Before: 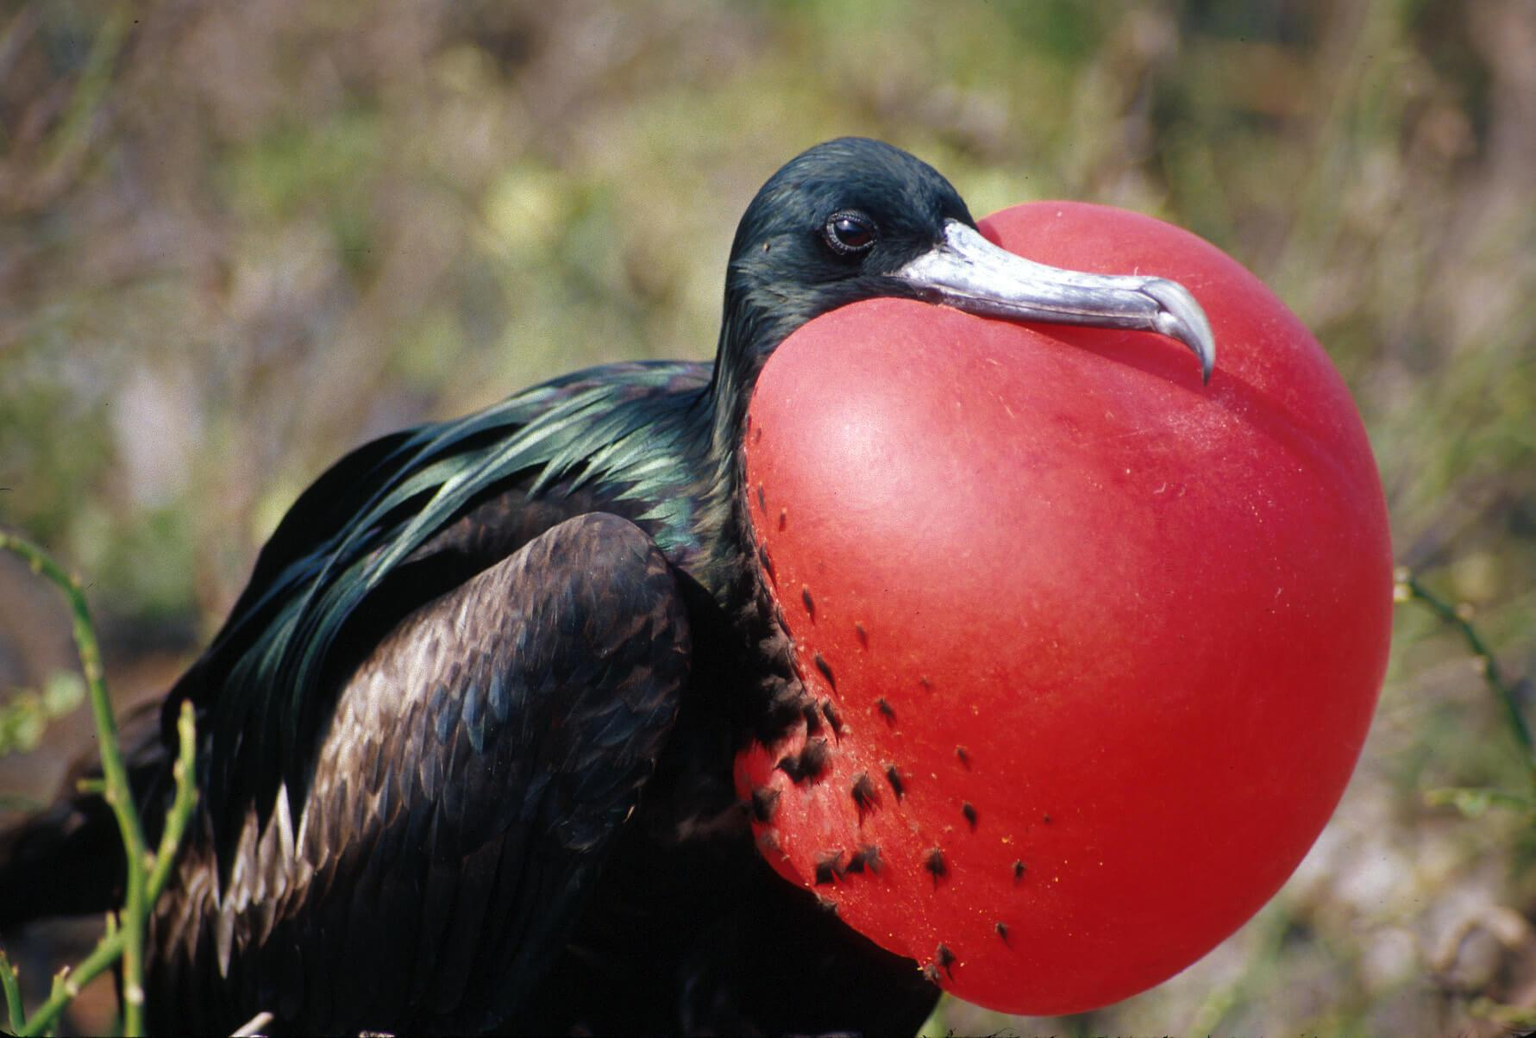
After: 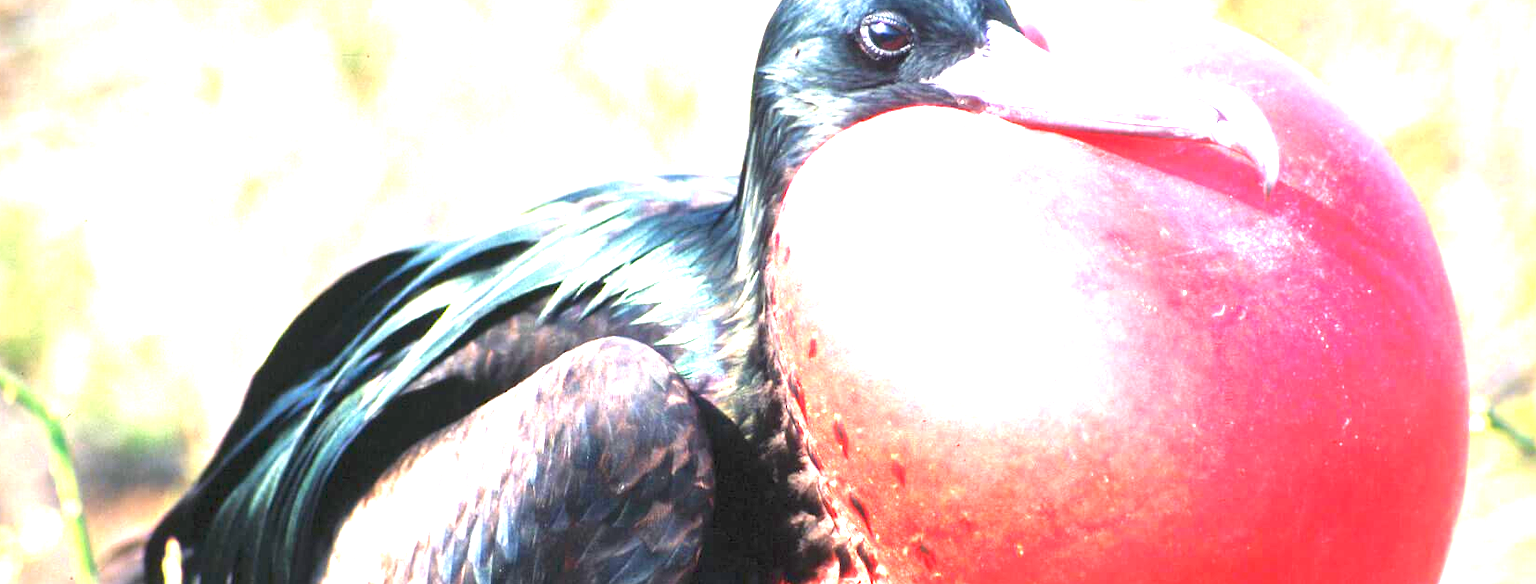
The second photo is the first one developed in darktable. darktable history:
crop: left 1.744%, top 19.225%, right 5.069%, bottom 28.357%
exposure: exposure 3 EV, compensate highlight preservation false
